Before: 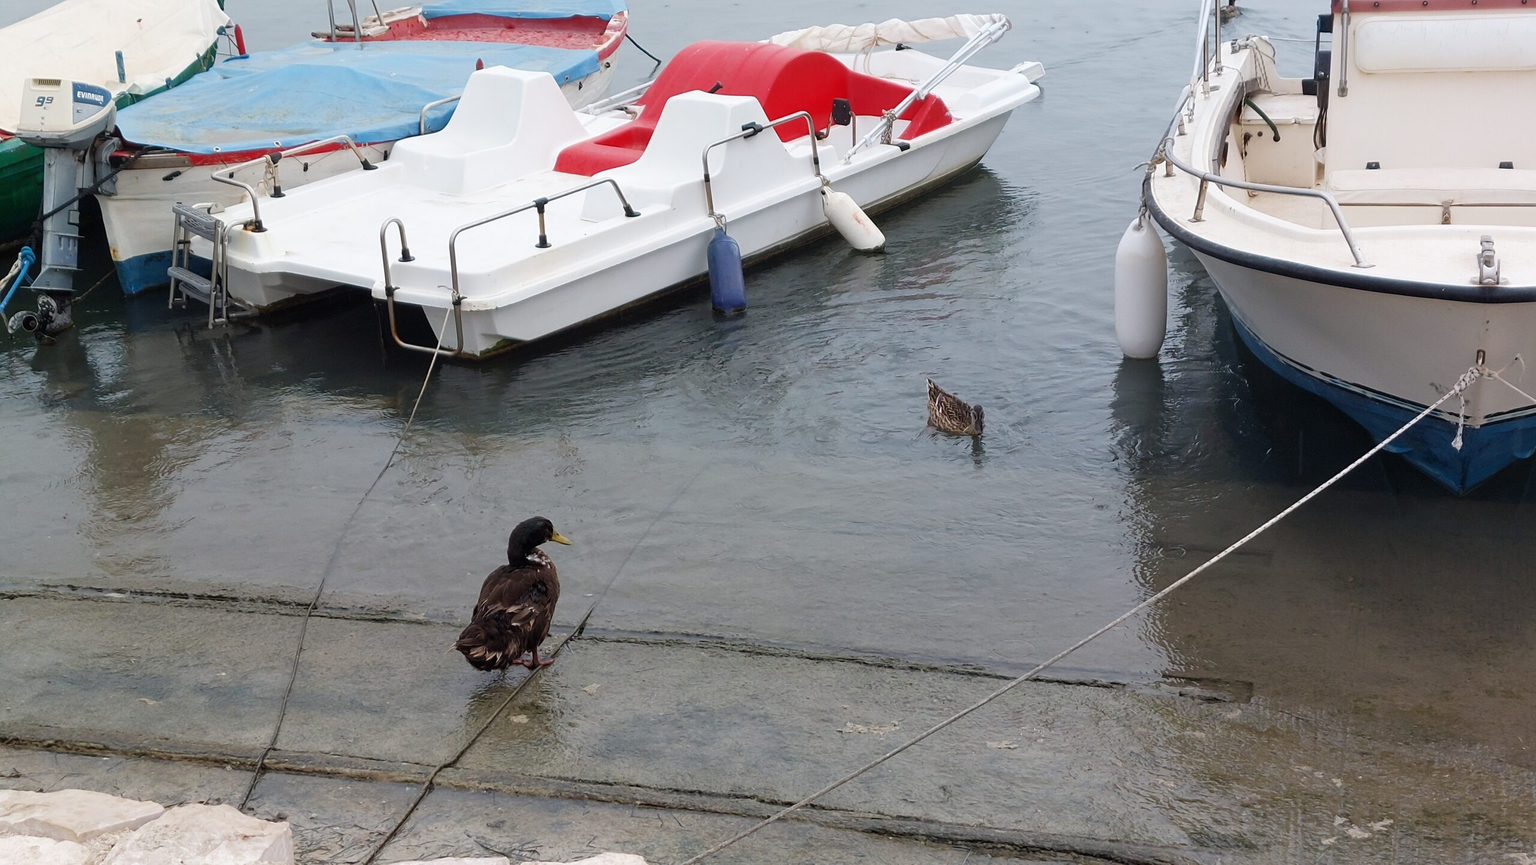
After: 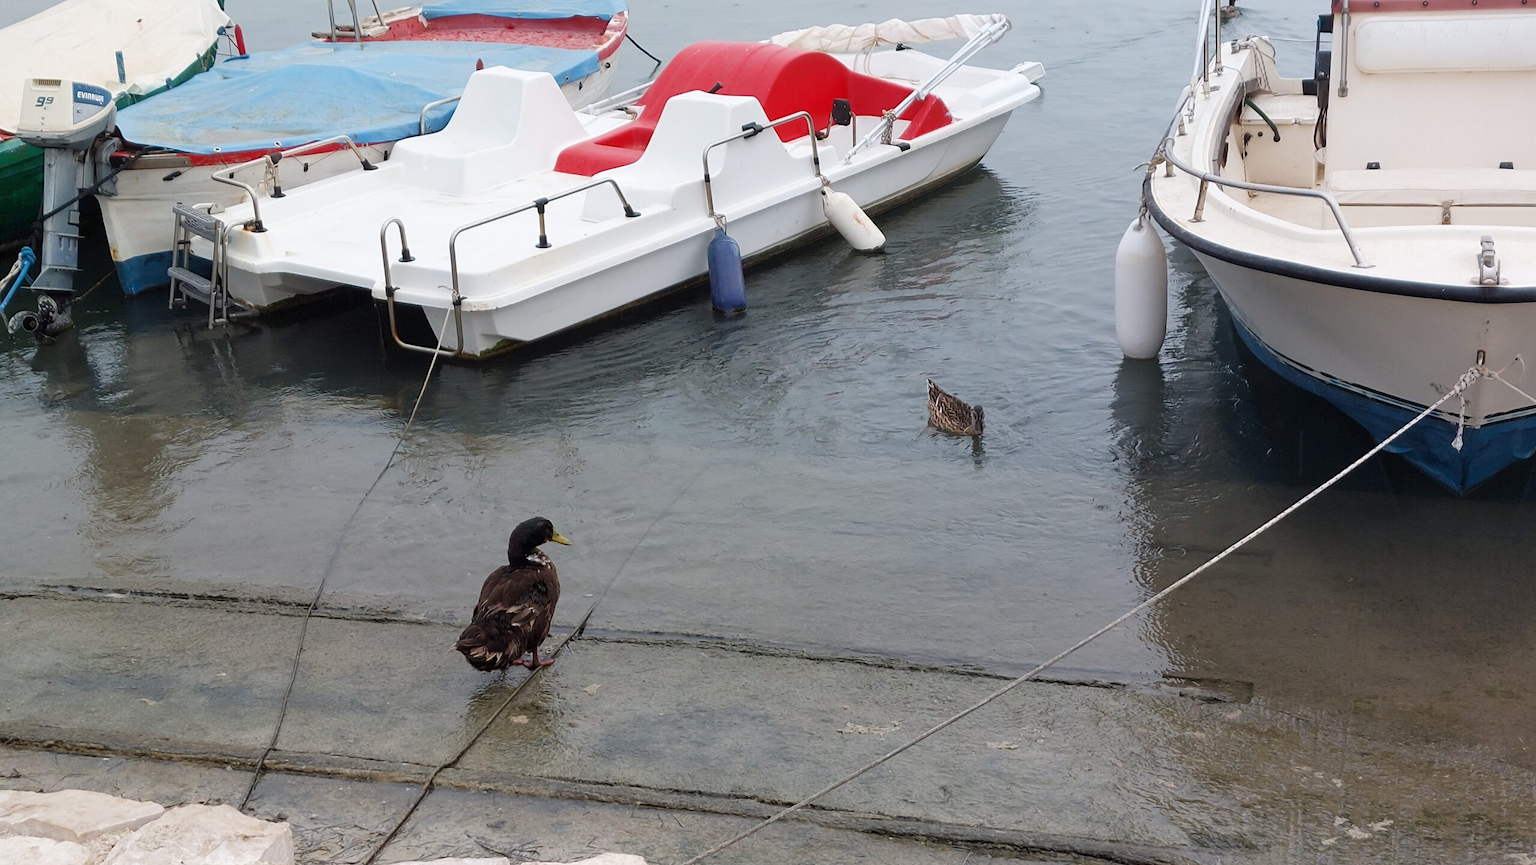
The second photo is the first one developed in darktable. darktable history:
vignetting: fall-off start 97.28%, fall-off radius 79%, brightness -0.462, saturation -0.3, width/height ratio 1.114, dithering 8-bit output, unbound false
white balance: red 1, blue 1
